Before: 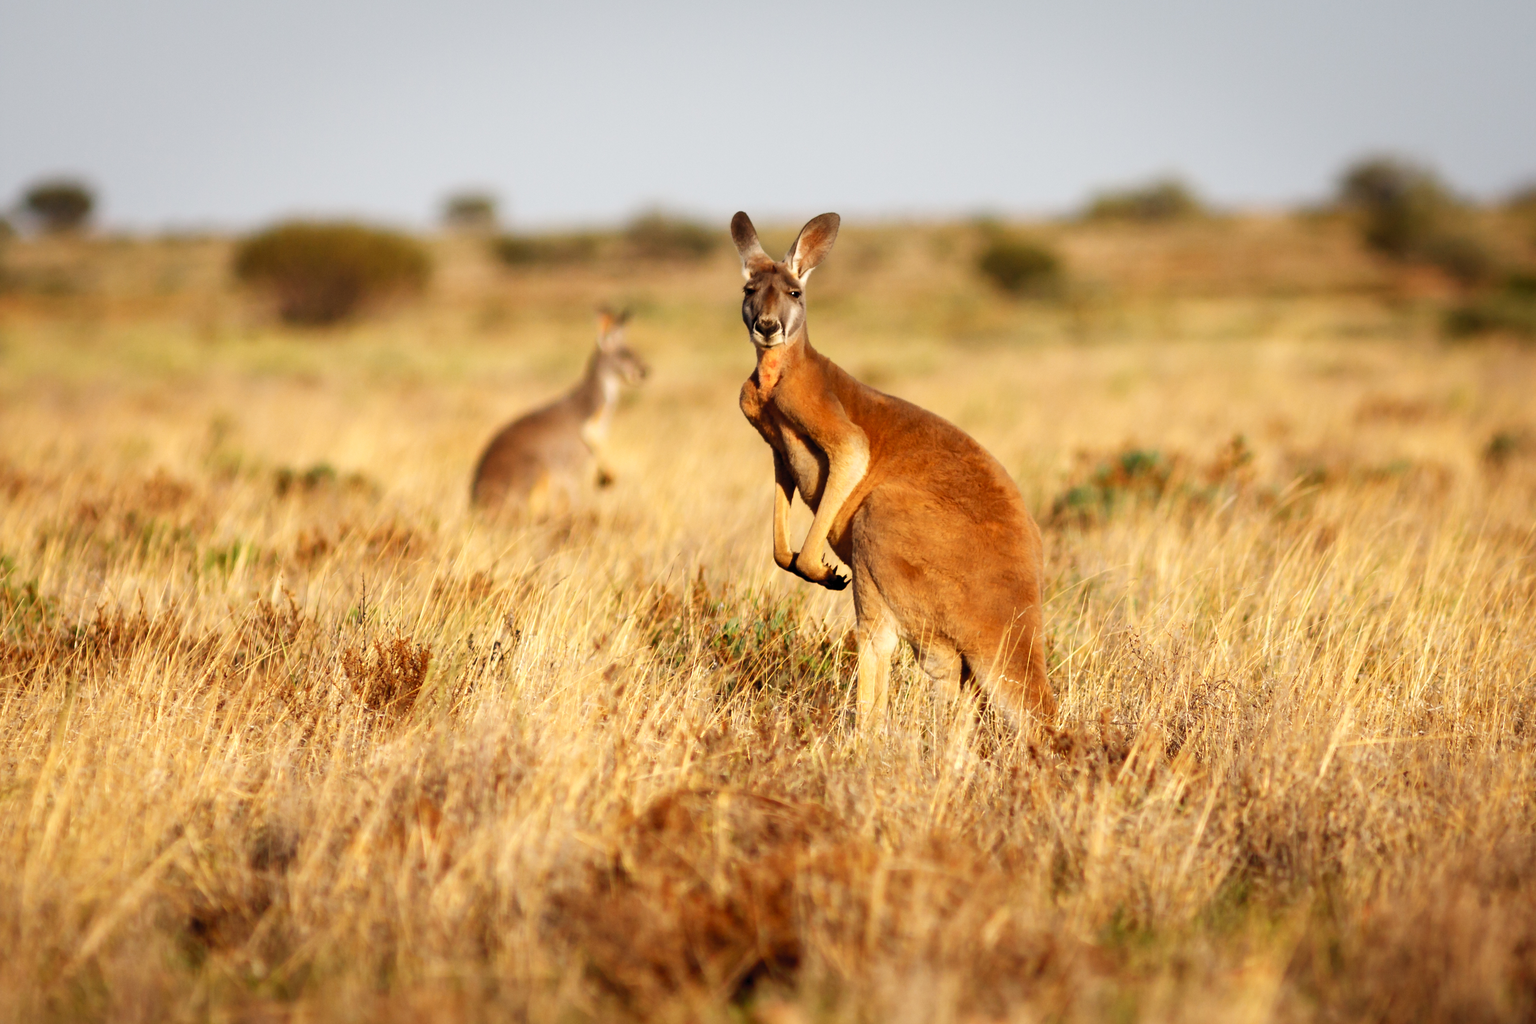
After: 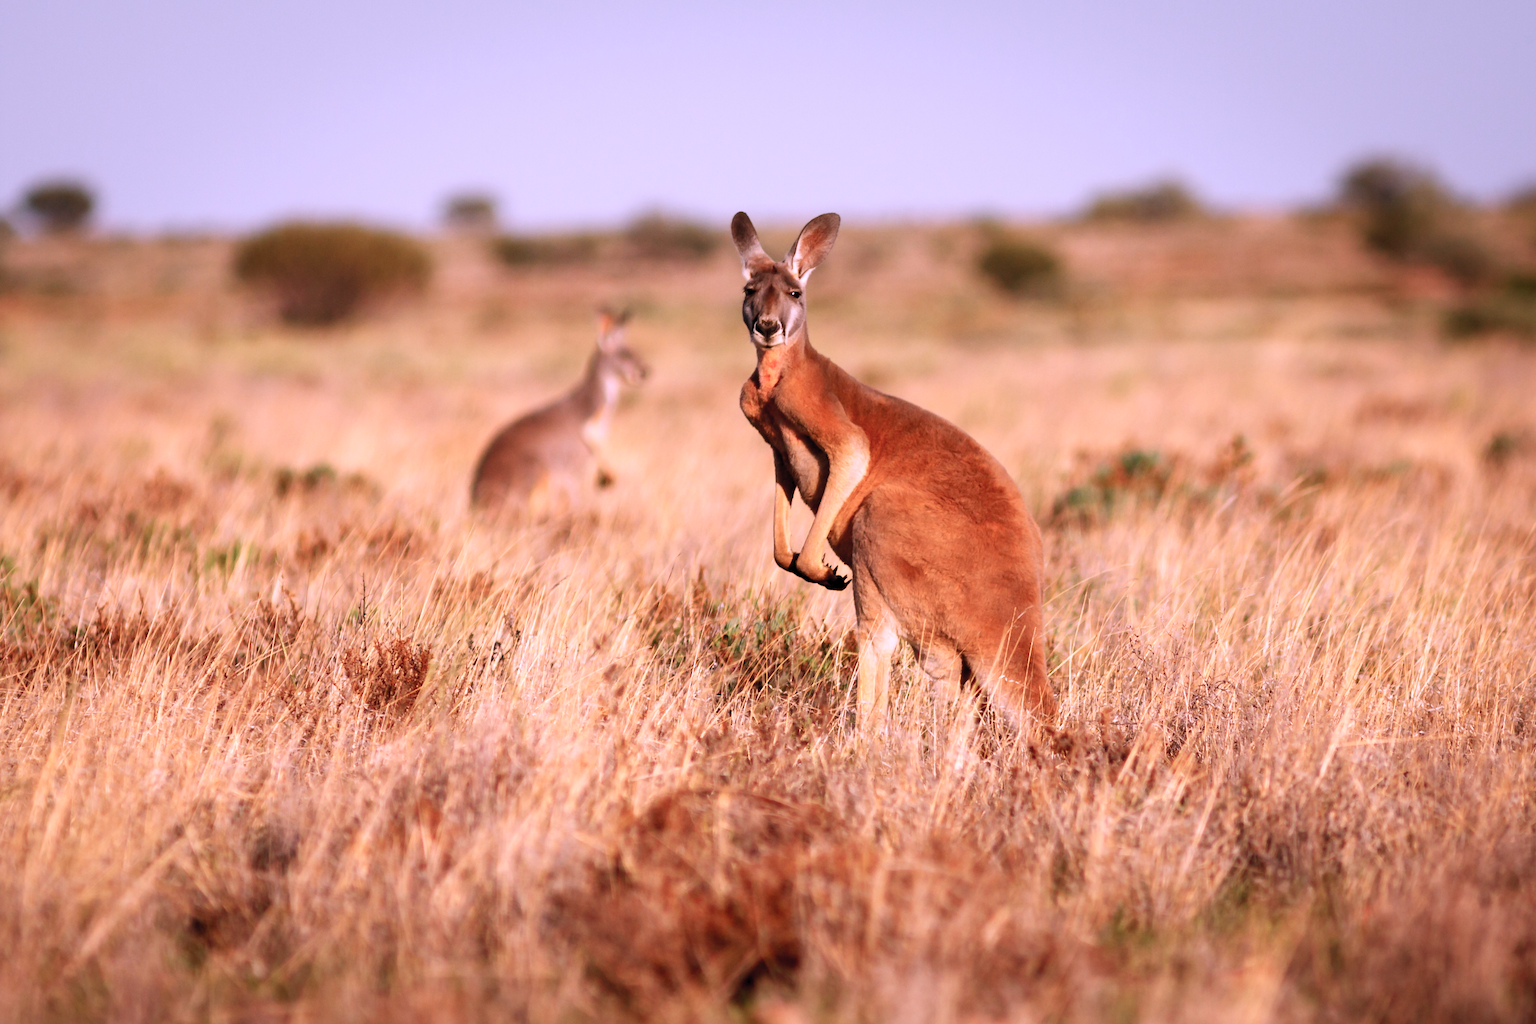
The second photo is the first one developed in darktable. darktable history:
color correction: highlights a* 15.2, highlights b* -25.32
